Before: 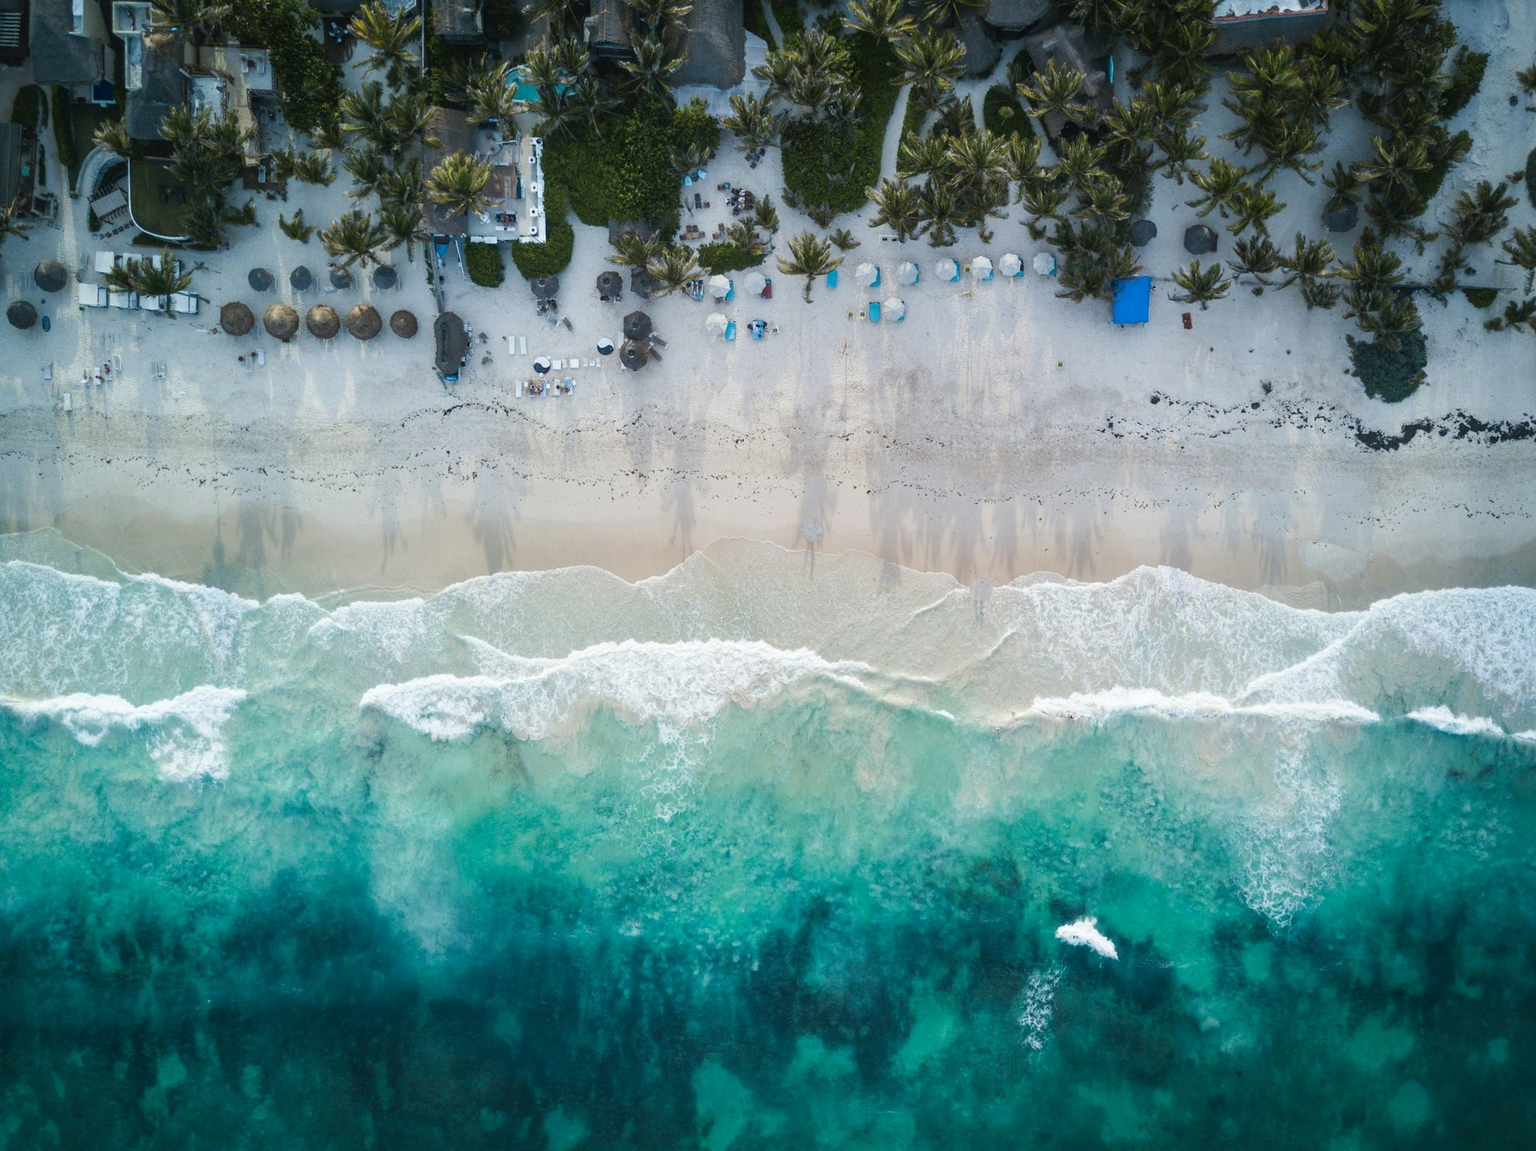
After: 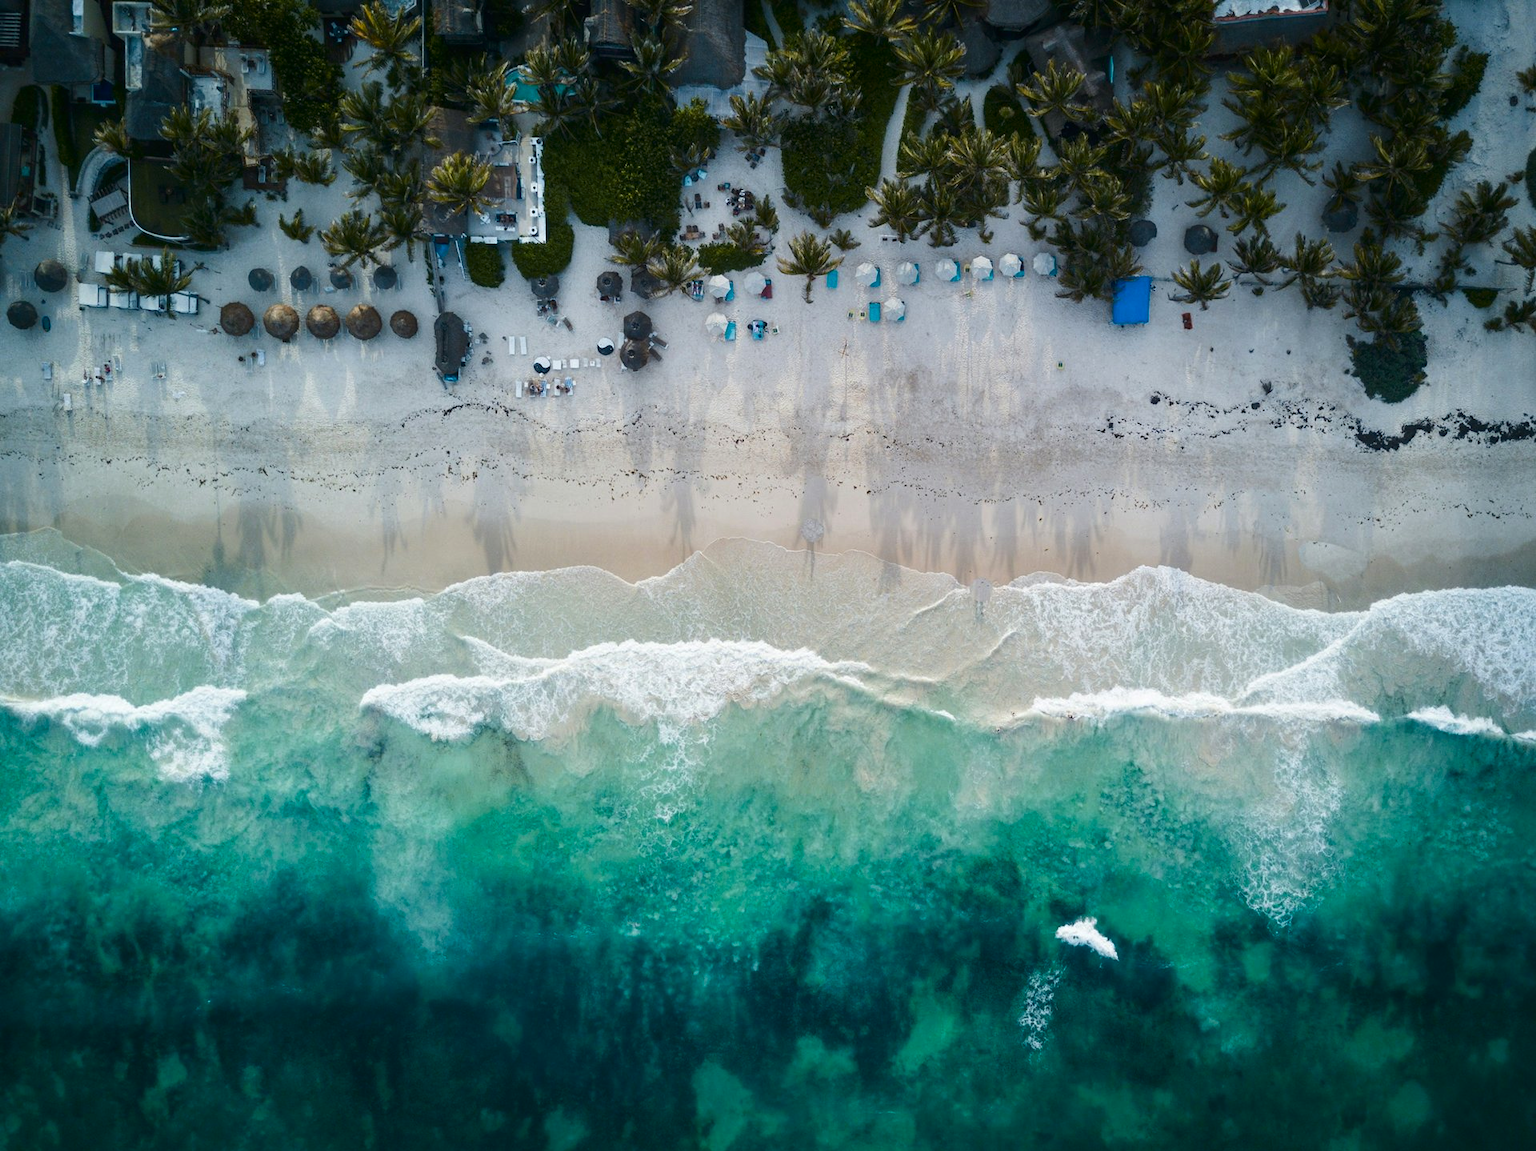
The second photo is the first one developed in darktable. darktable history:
contrast brightness saturation: contrast 0.069, brightness -0.128, saturation 0.047
color zones: curves: ch1 [(0.239, 0.552) (0.75, 0.5)]; ch2 [(0.25, 0.462) (0.749, 0.457)]
